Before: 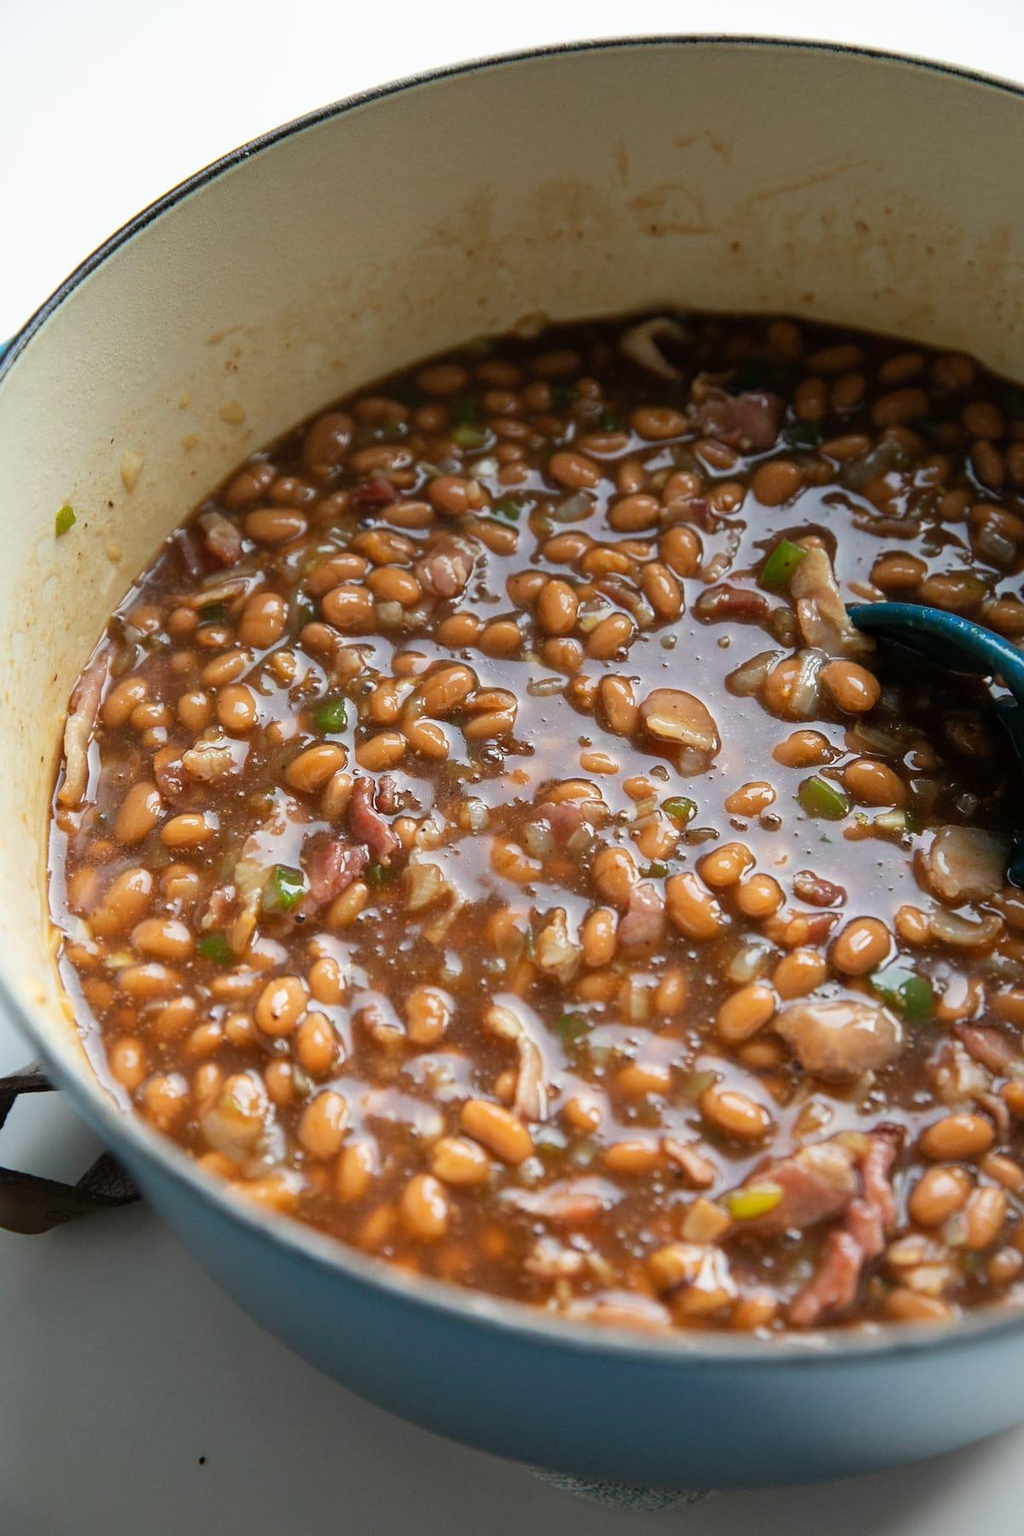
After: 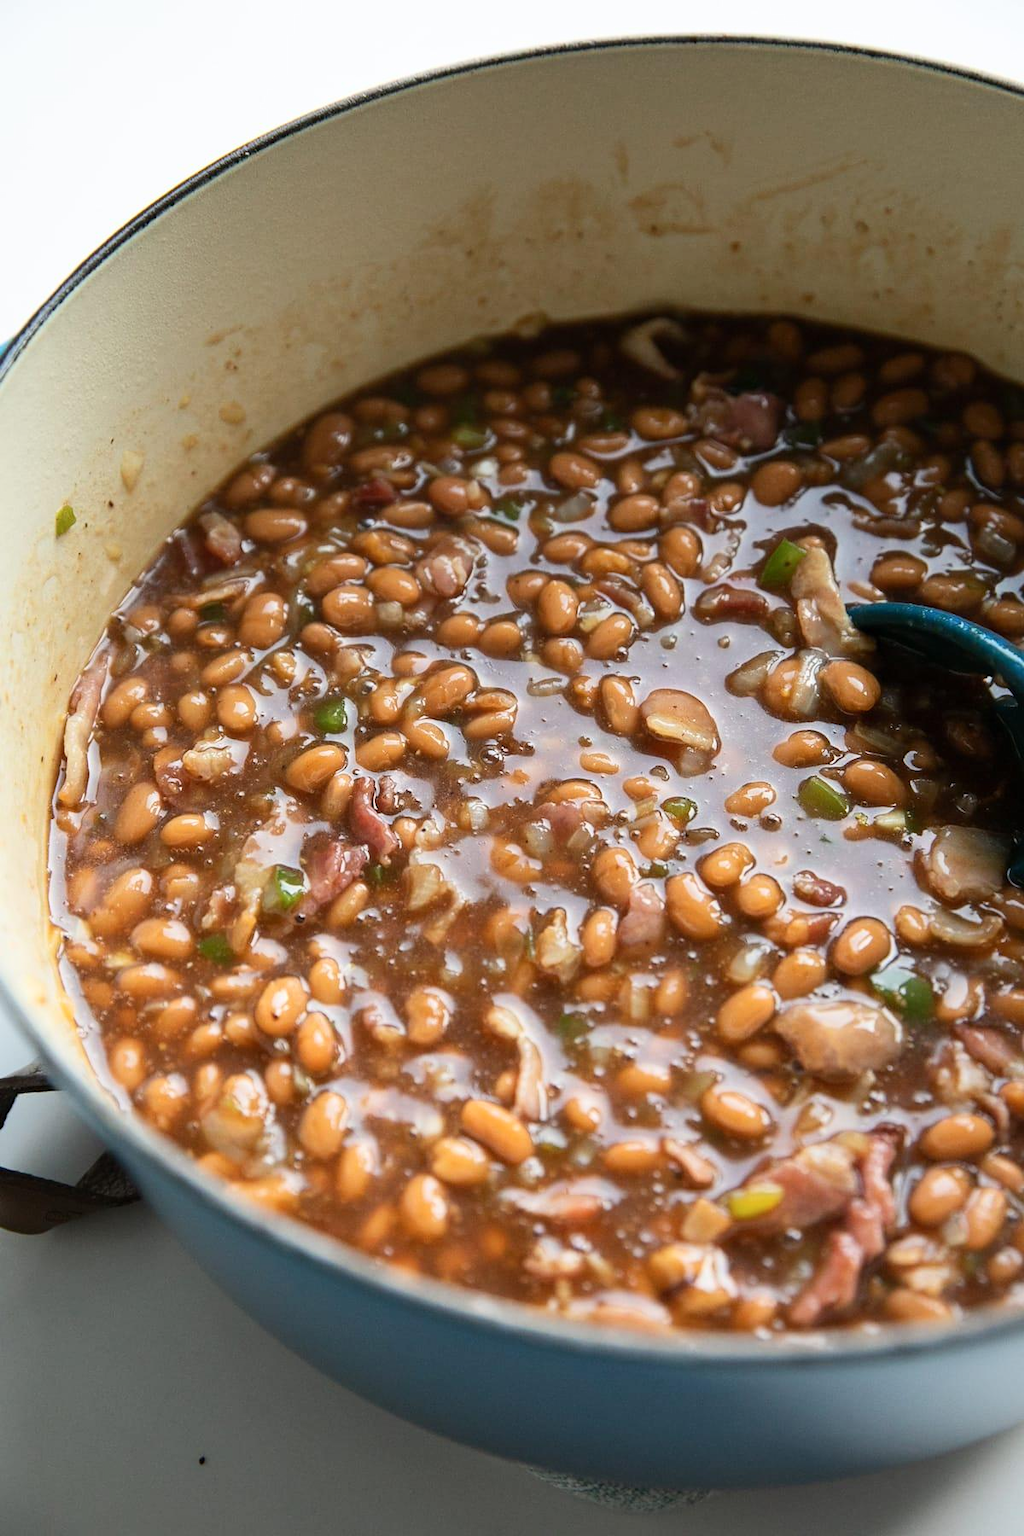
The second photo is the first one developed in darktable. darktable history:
contrast brightness saturation: contrast 0.147, brightness 0.051
